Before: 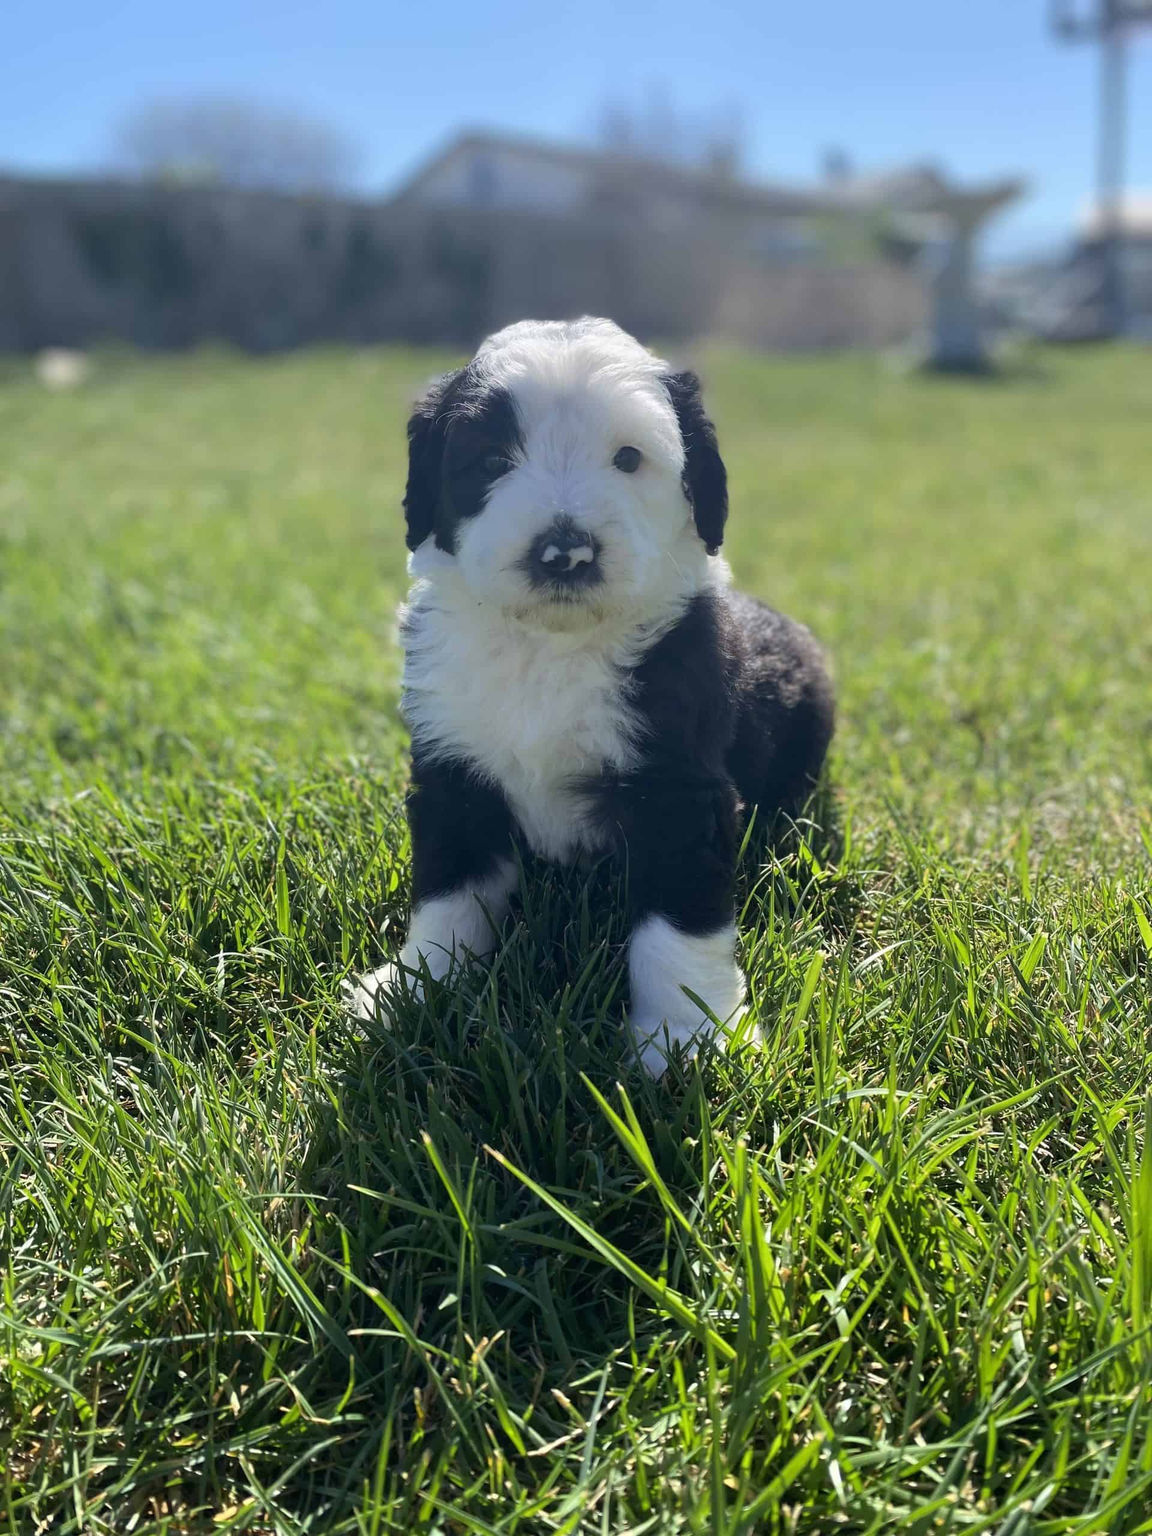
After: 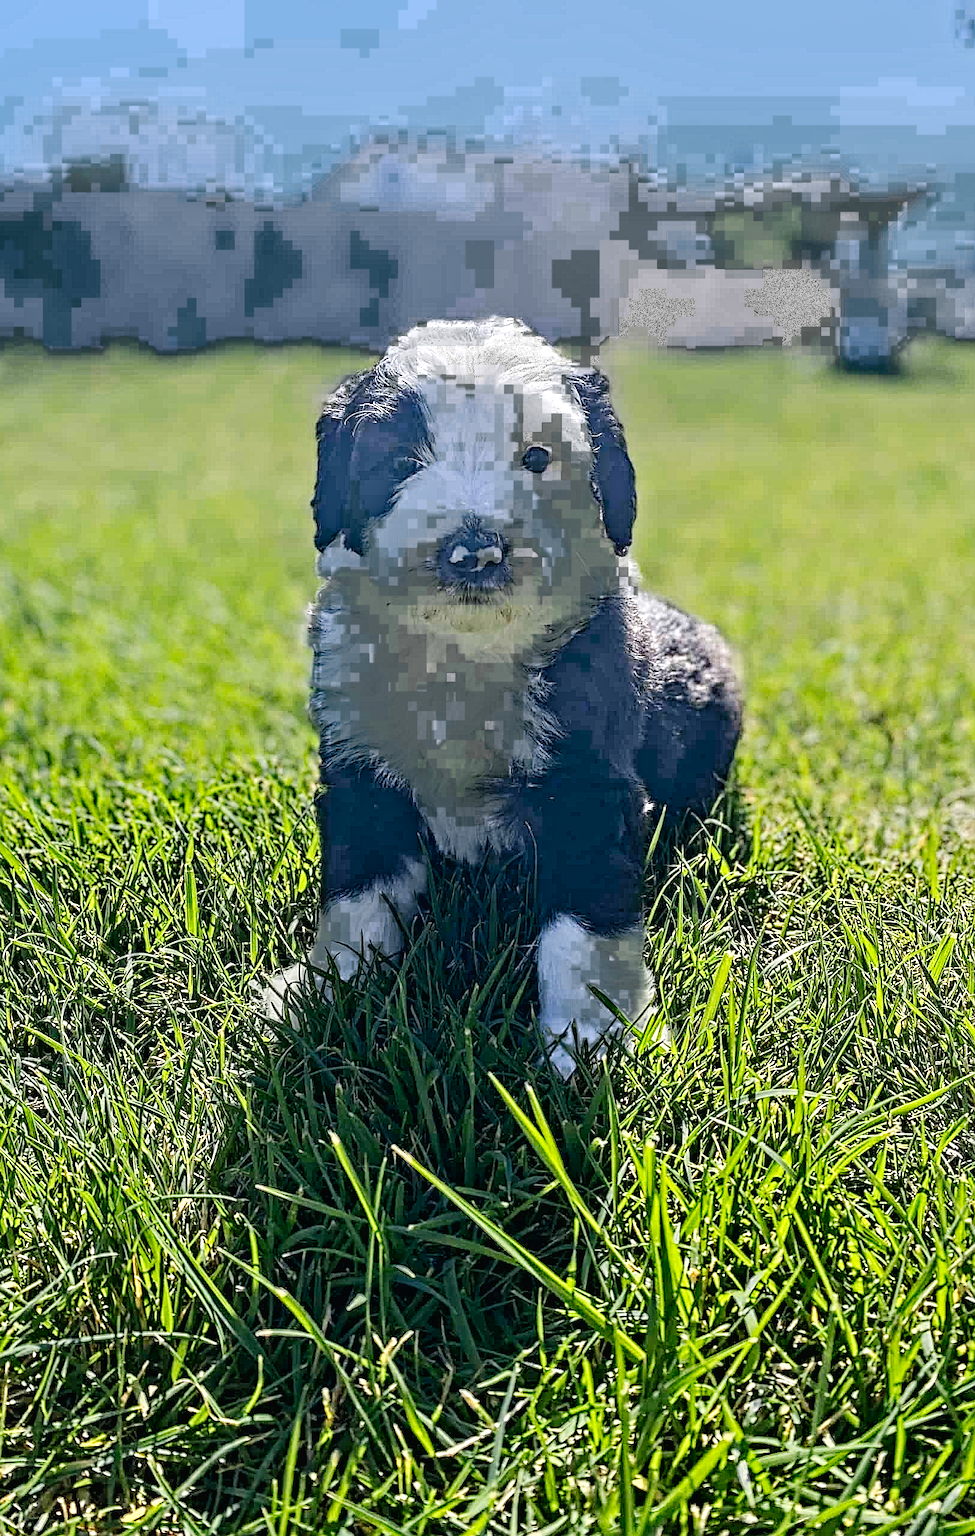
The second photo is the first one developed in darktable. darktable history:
crop: left 7.979%, right 7.379%
tone equalizer: on, module defaults
contrast brightness saturation: contrast 0.066, brightness 0.176, saturation 0.4
color zones: curves: ch0 [(0.25, 0.5) (0.636, 0.25) (0.75, 0.5)], process mode strong
sharpen: on, module defaults
contrast equalizer: octaves 7, y [[0.406, 0.494, 0.589, 0.753, 0.877, 0.999], [0.5 ×6], [0.5 ×6], [0 ×6], [0 ×6]], mix 0.787
tone curve: curves: ch0 [(0, 0.021) (0.049, 0.044) (0.152, 0.14) (0.328, 0.357) (0.473, 0.529) (0.641, 0.705) (0.868, 0.887) (1, 0.969)]; ch1 [(0, 0) (0.322, 0.328) (0.43, 0.425) (0.474, 0.466) (0.502, 0.503) (0.522, 0.526) (0.564, 0.591) (0.602, 0.632) (0.677, 0.701) (0.859, 0.885) (1, 1)]; ch2 [(0, 0) (0.33, 0.301) (0.447, 0.44) (0.502, 0.505) (0.535, 0.554) (0.565, 0.598) (0.618, 0.629) (1, 1)], preserve colors none
